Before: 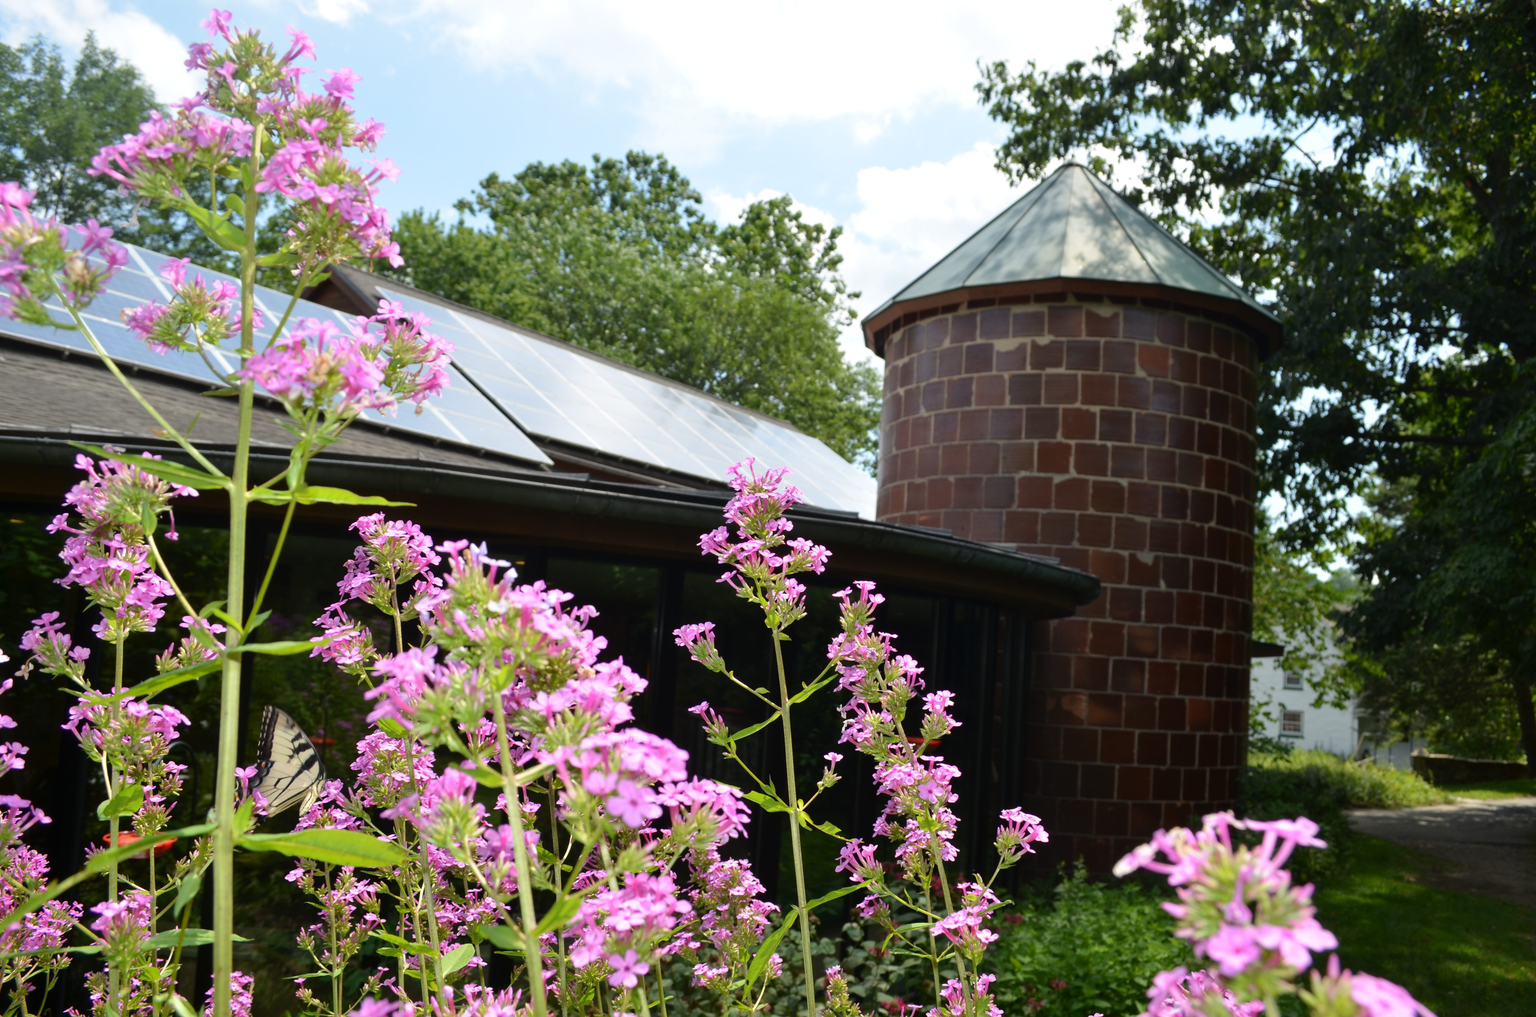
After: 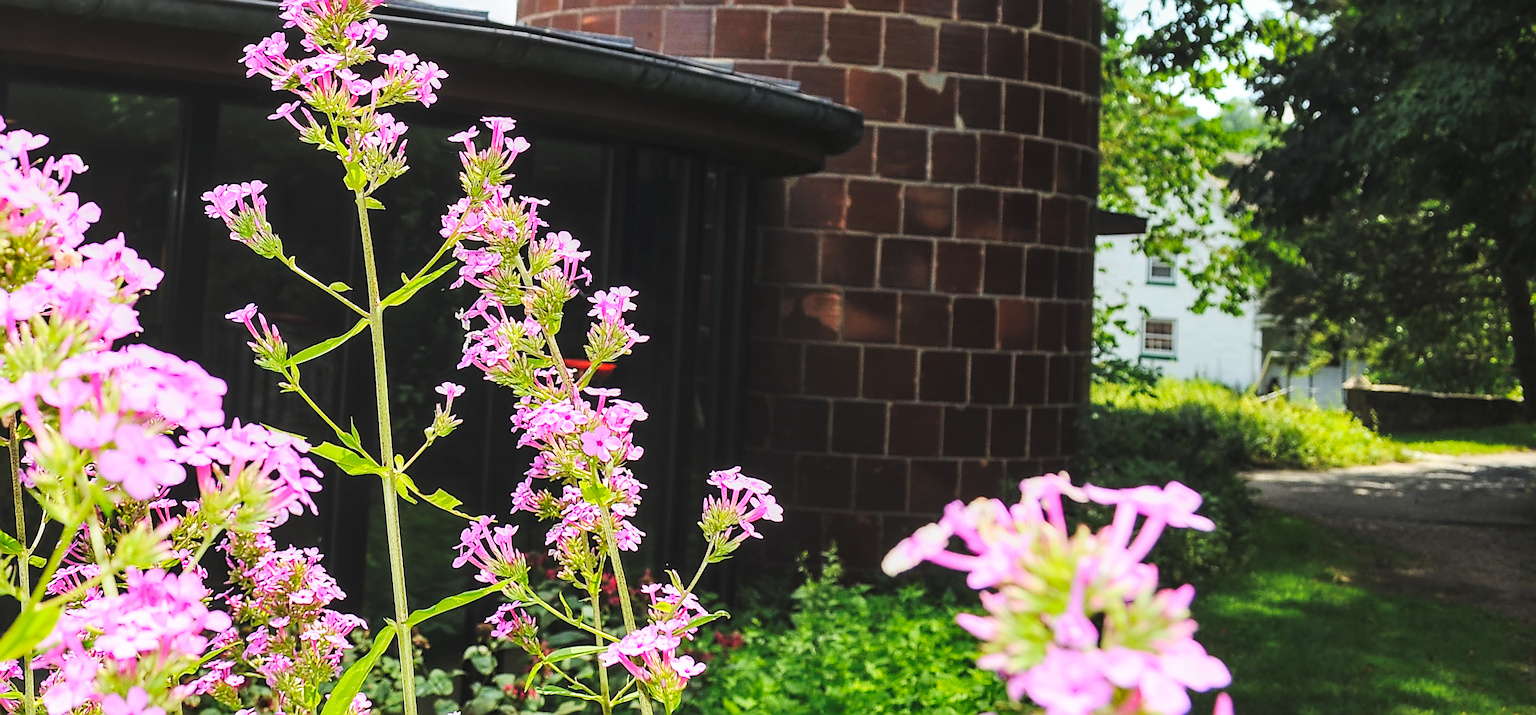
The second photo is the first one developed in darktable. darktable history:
contrast brightness saturation: contrast 0.103, brightness 0.313, saturation 0.143
crop and rotate: left 35.329%, top 49.711%, bottom 4.818%
local contrast: on, module defaults
sharpen: amount 1.847
exposure: compensate highlight preservation false
base curve: curves: ch0 [(0, 0) (0.036, 0.025) (0.121, 0.166) (0.206, 0.329) (0.605, 0.79) (1, 1)], preserve colors none
